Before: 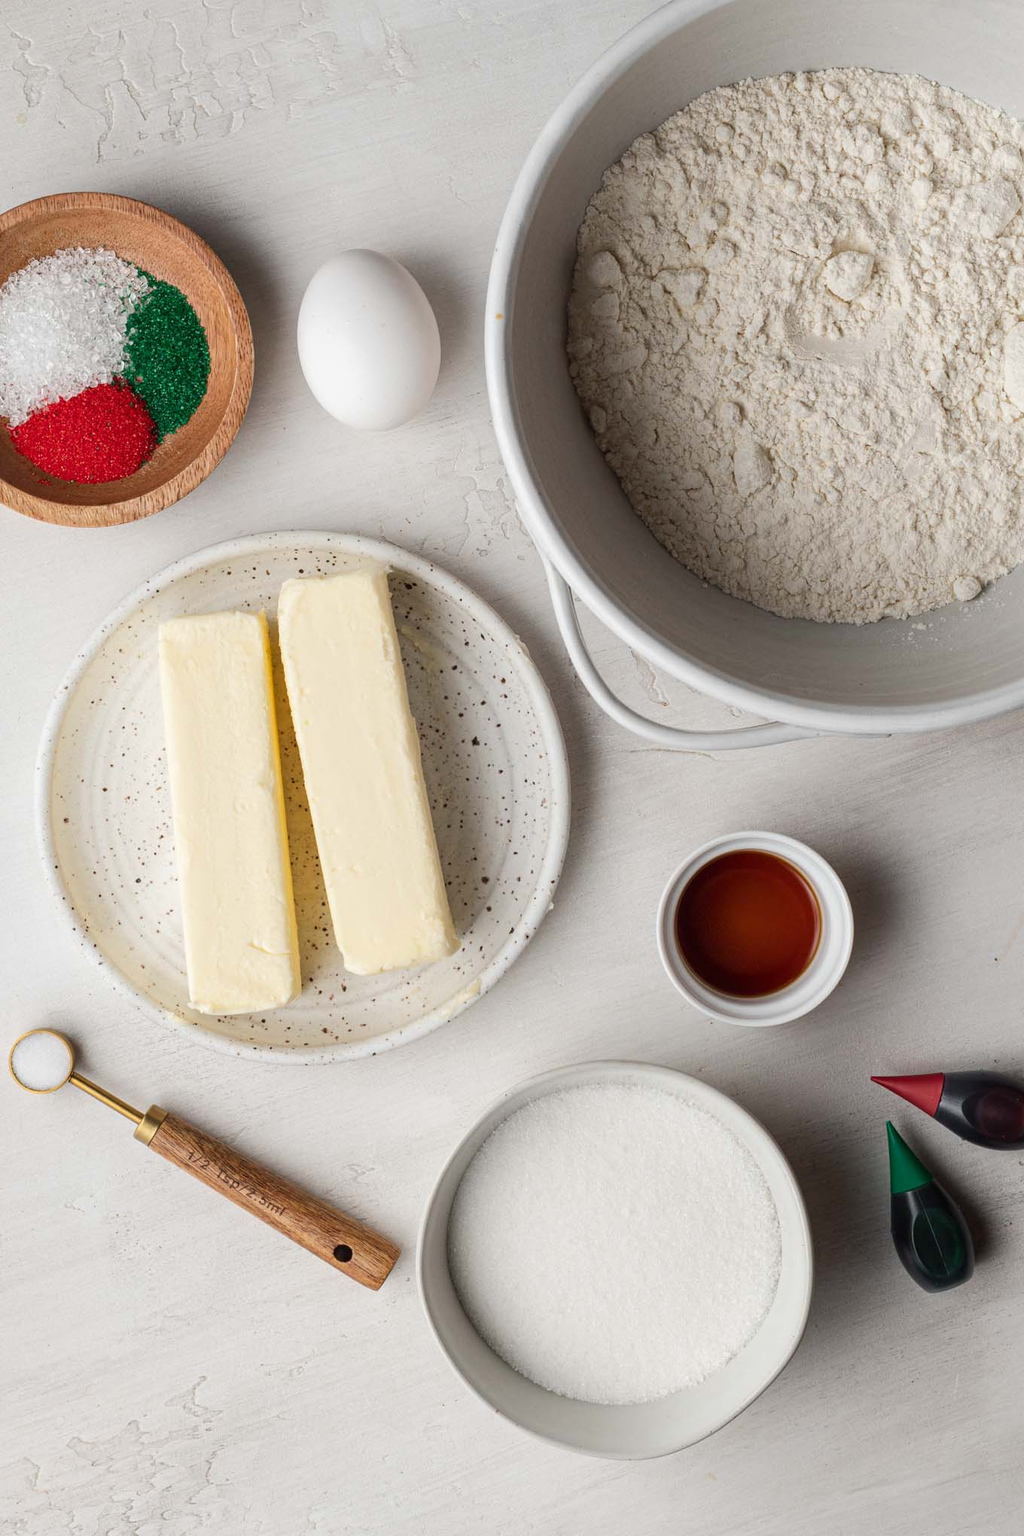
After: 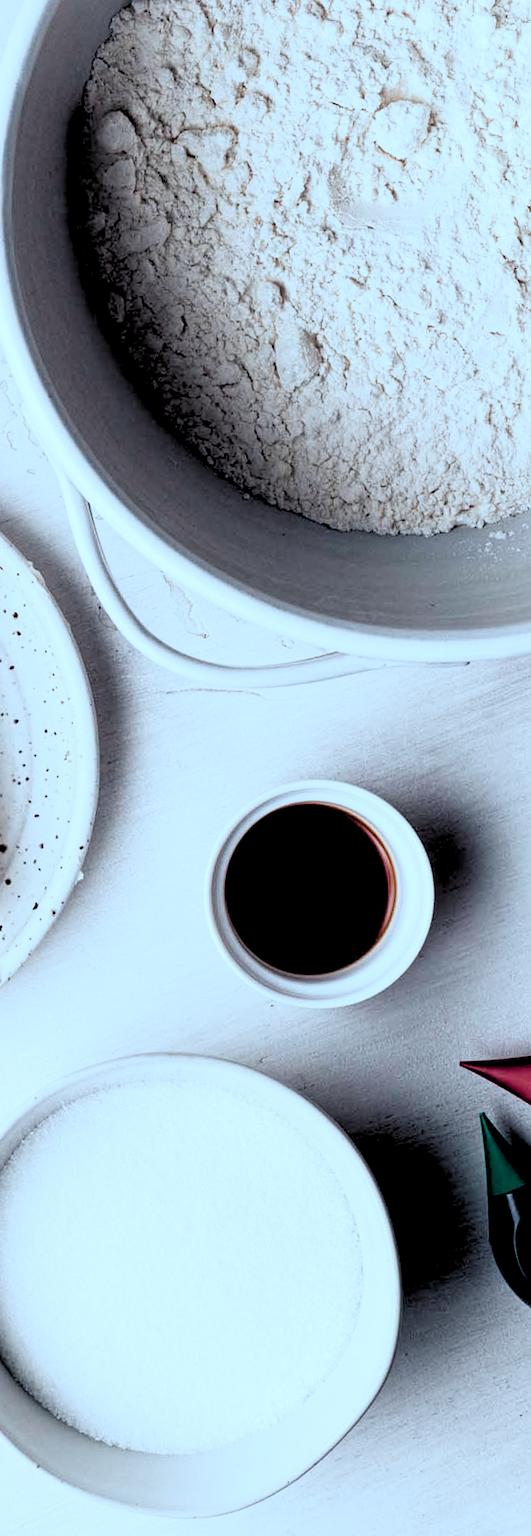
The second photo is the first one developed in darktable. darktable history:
rotate and perspective: rotation -2°, crop left 0.022, crop right 0.978, crop top 0.049, crop bottom 0.951
rgb levels: levels [[0.034, 0.472, 0.904], [0, 0.5, 1], [0, 0.5, 1]]
color correction: highlights a* -9.73, highlights b* -21.22
color balance rgb: highlights gain › chroma 2.94%, highlights gain › hue 60.57°, global offset › chroma 0.25%, global offset › hue 256.52°, perceptual saturation grading › global saturation 20%, perceptual saturation grading › highlights -50%, perceptual saturation grading › shadows 30%, contrast 15%
crop: left 47.628%, top 6.643%, right 7.874%
base curve: curves: ch0 [(0, 0) (0.088, 0.125) (0.176, 0.251) (0.354, 0.501) (0.613, 0.749) (1, 0.877)], preserve colors none
